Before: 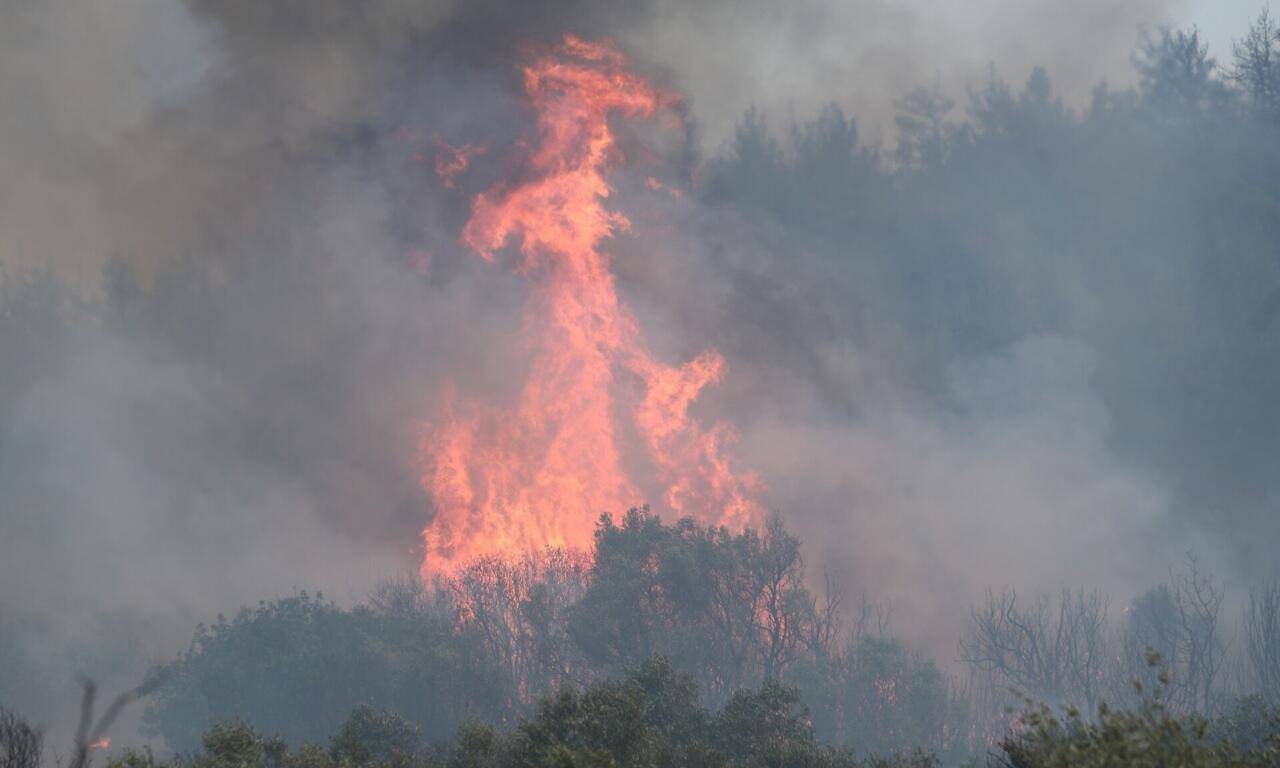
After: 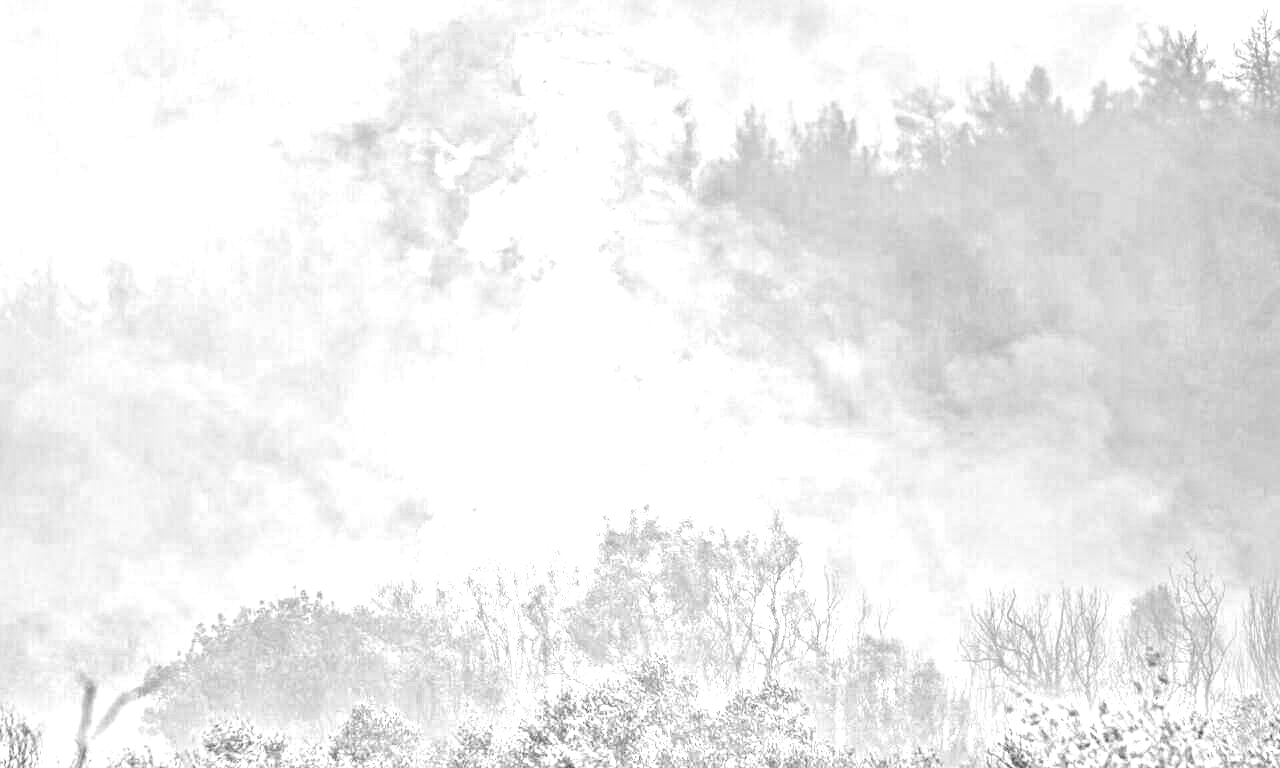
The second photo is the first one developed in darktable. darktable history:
white balance: red 8, blue 8
monochrome: a -3.63, b -0.465
contrast equalizer: octaves 7, y [[0.5, 0.542, 0.583, 0.625, 0.667, 0.708], [0.5 ×6], [0.5 ×6], [0 ×6], [0 ×6]]
